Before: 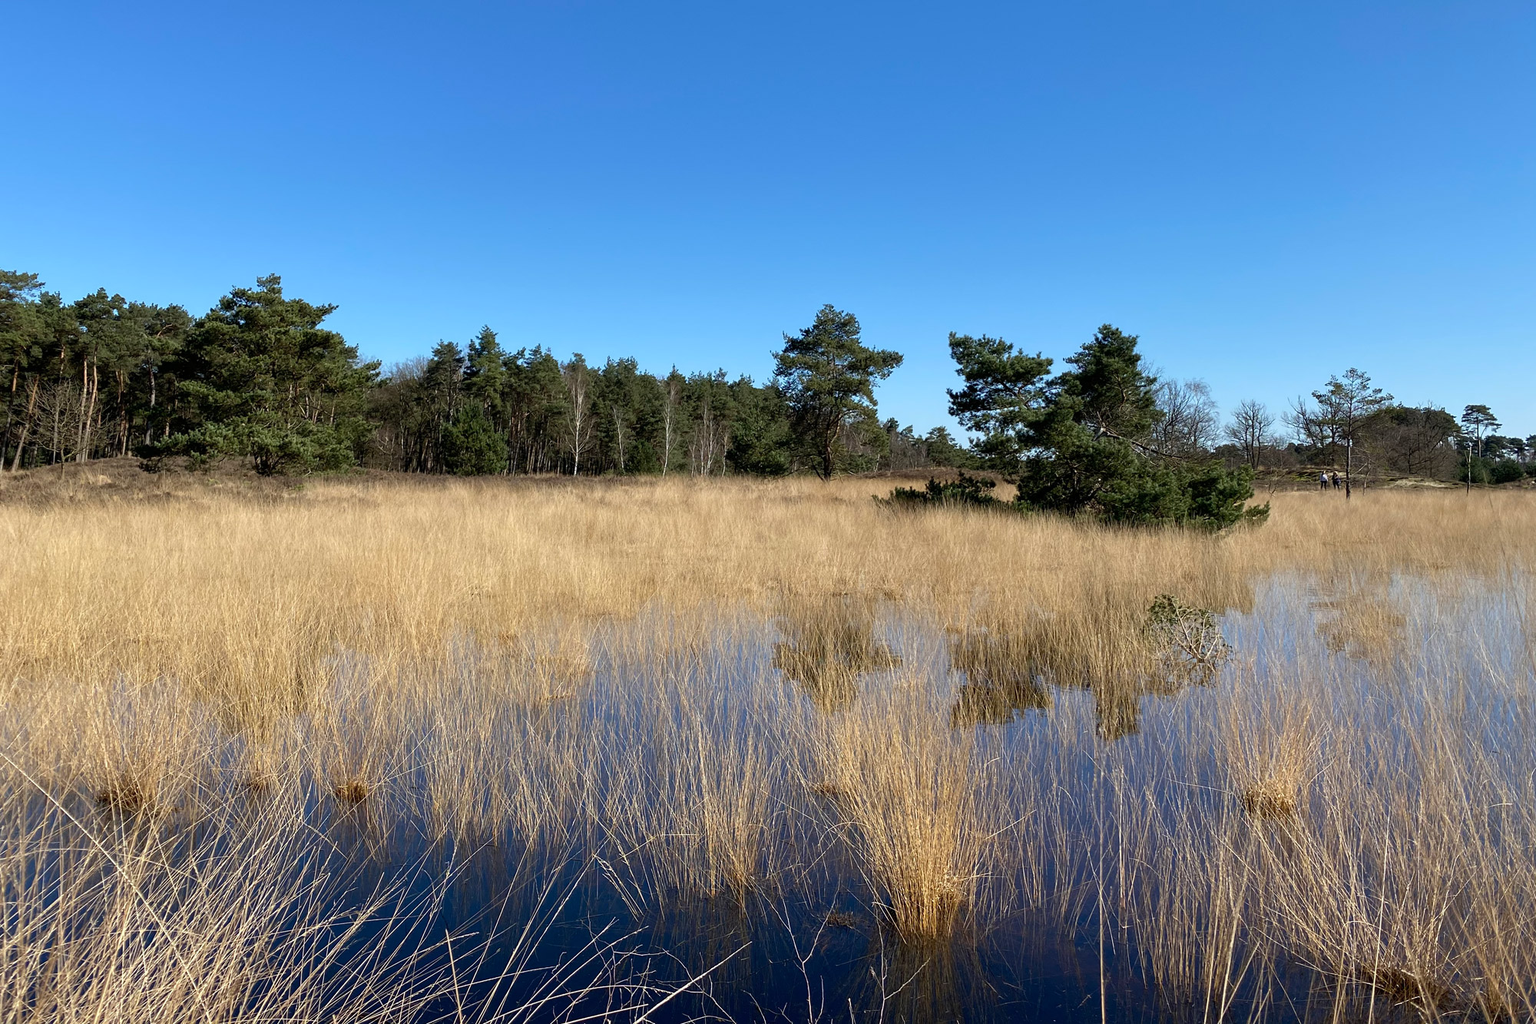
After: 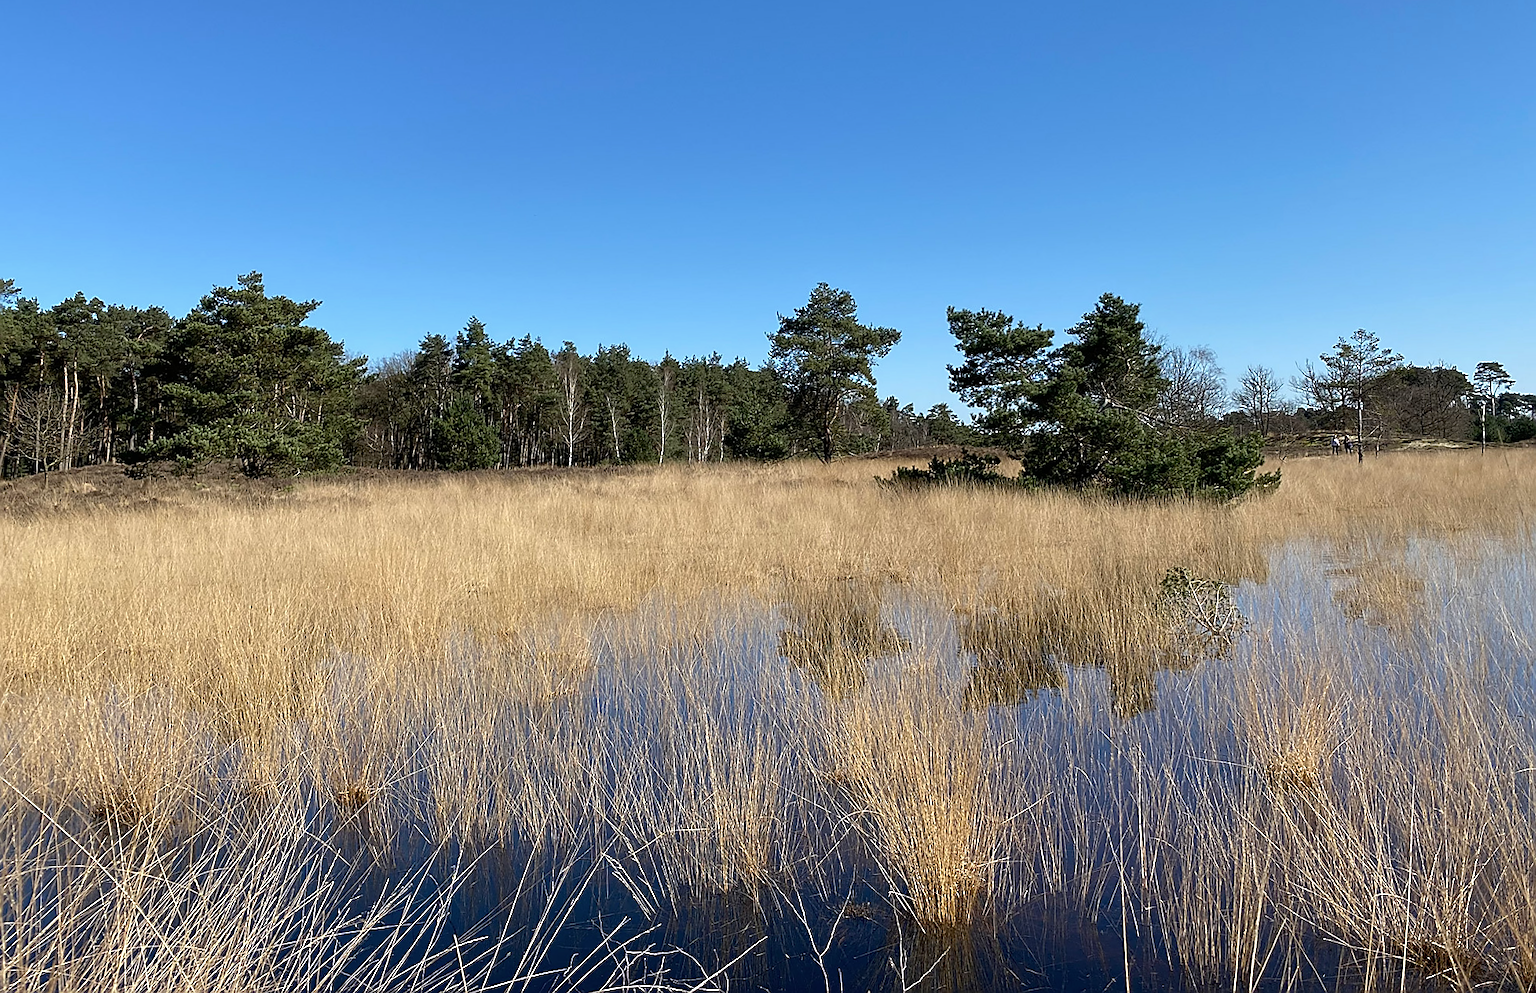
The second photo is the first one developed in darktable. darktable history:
rotate and perspective: rotation -2°, crop left 0.022, crop right 0.978, crop top 0.049, crop bottom 0.951
contrast brightness saturation: saturation -0.05
sharpen: radius 1.4, amount 1.25, threshold 0.7
